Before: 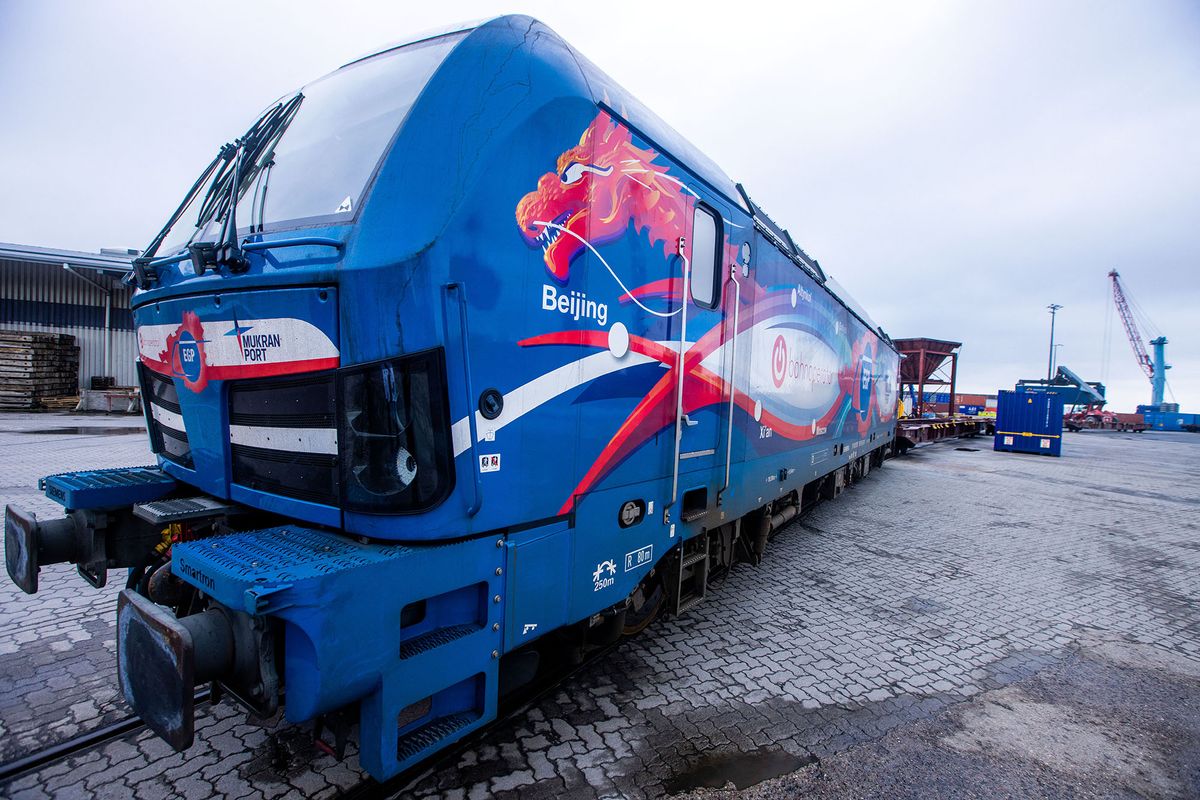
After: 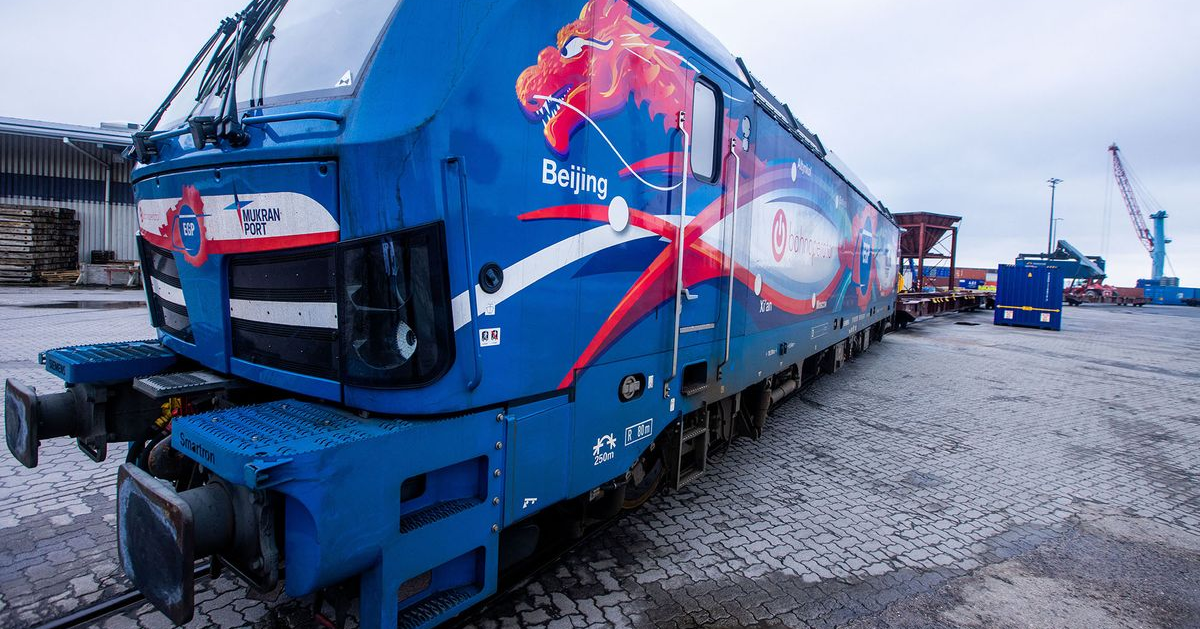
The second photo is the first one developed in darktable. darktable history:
crop and rotate: top 15.774%, bottom 5.506%
